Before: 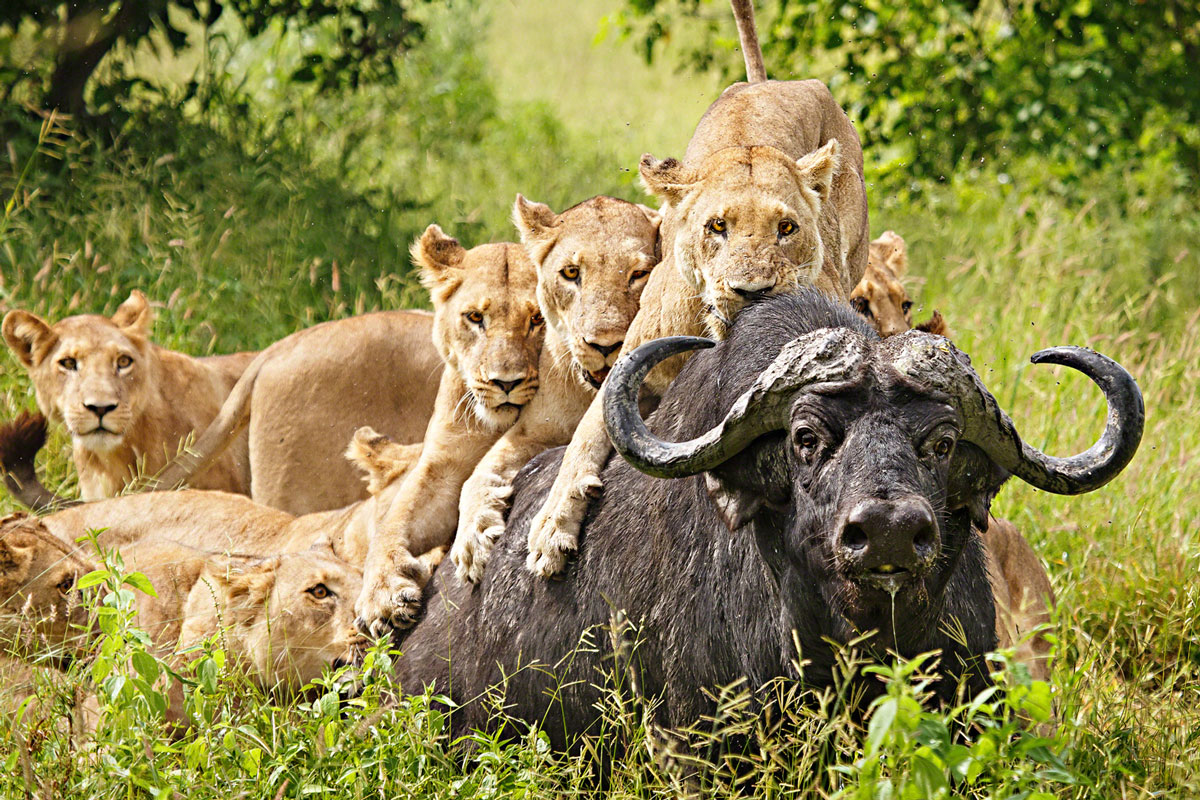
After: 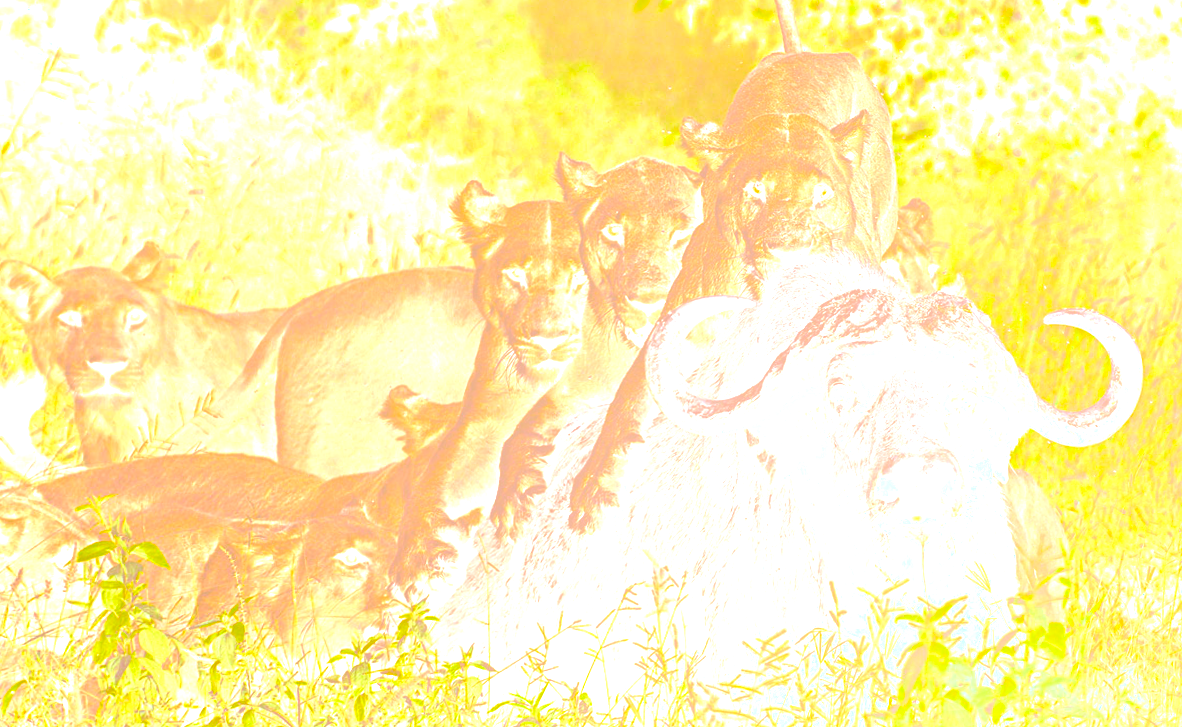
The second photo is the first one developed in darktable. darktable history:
rotate and perspective: rotation -0.013°, lens shift (vertical) -0.027, lens shift (horizontal) 0.178, crop left 0.016, crop right 0.989, crop top 0.082, crop bottom 0.918
tone equalizer: on, module defaults
color balance: lift [1.006, 0.985, 1.002, 1.015], gamma [1, 0.953, 1.008, 1.047], gain [1.076, 1.13, 1.004, 0.87]
exposure: black level correction 0, exposure 1.45 EV, compensate exposure bias true, compensate highlight preservation false
bloom: size 70%, threshold 25%, strength 70%
